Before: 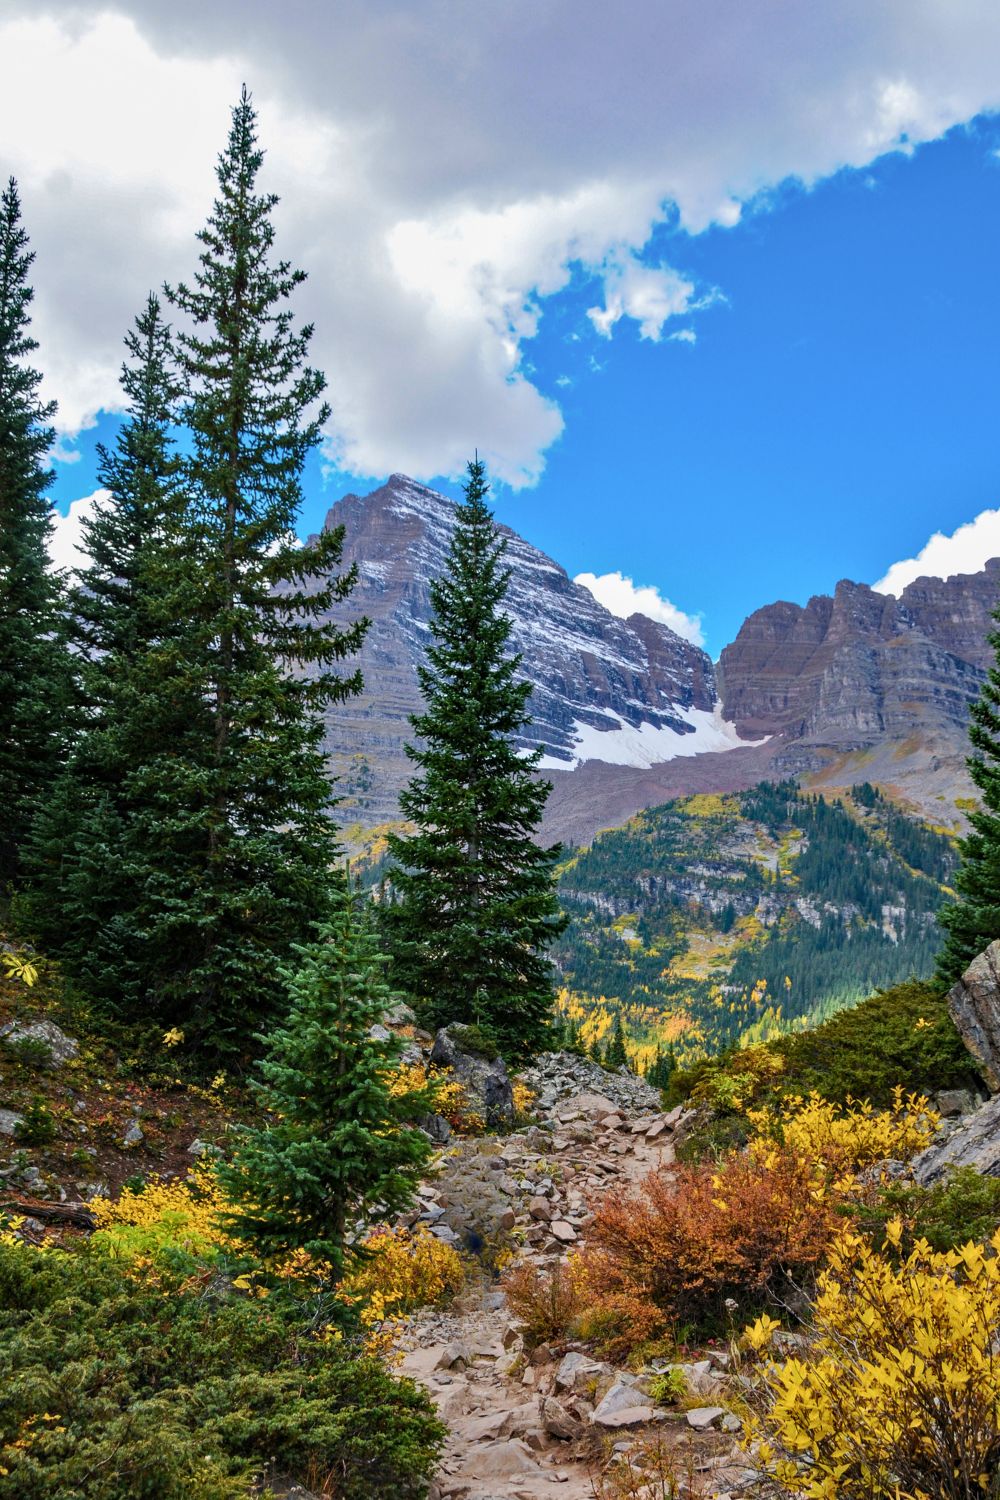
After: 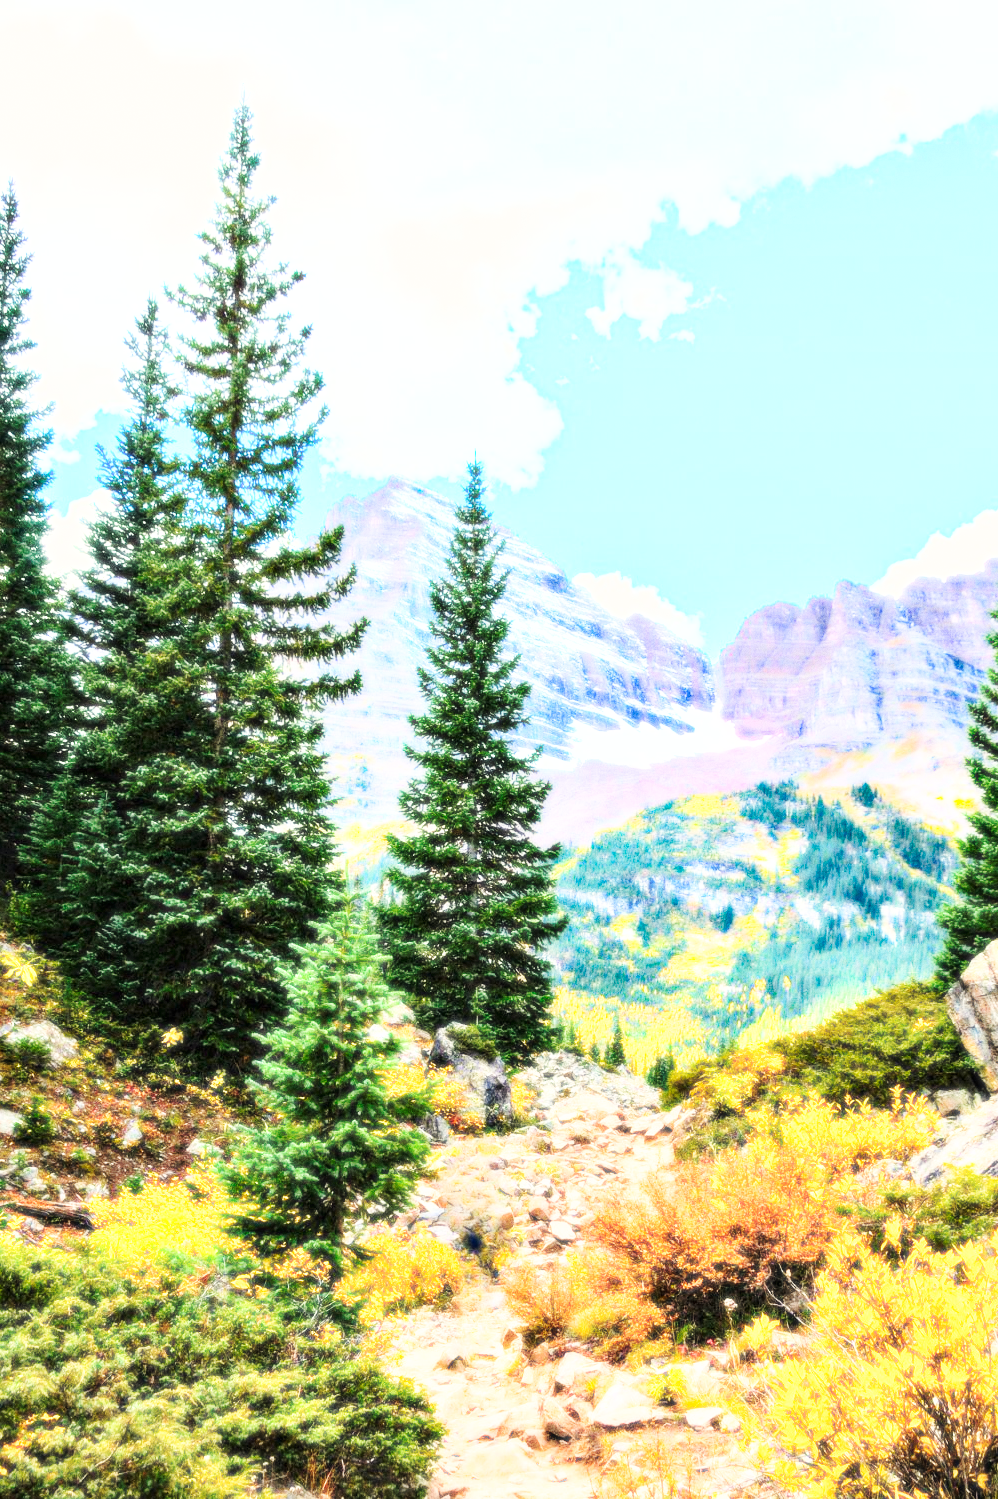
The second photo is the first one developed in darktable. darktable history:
white balance: red 1.029, blue 0.92
haze removal: strength 0.29, distance 0.25, compatibility mode true, adaptive false
crop and rotate: left 0.126%
grain: on, module defaults
tone curve: curves: ch0 [(0, 0) (0.003, 0.003) (0.011, 0.012) (0.025, 0.026) (0.044, 0.046) (0.069, 0.072) (0.1, 0.104) (0.136, 0.141) (0.177, 0.185) (0.224, 0.247) (0.277, 0.335) (0.335, 0.447) (0.399, 0.539) (0.468, 0.636) (0.543, 0.723) (0.623, 0.803) (0.709, 0.873) (0.801, 0.936) (0.898, 0.978) (1, 1)], preserve colors none
exposure: black level correction 0, exposure 0.877 EV, compensate exposure bias true, compensate highlight preservation false
bloom: size 0%, threshold 54.82%, strength 8.31%
